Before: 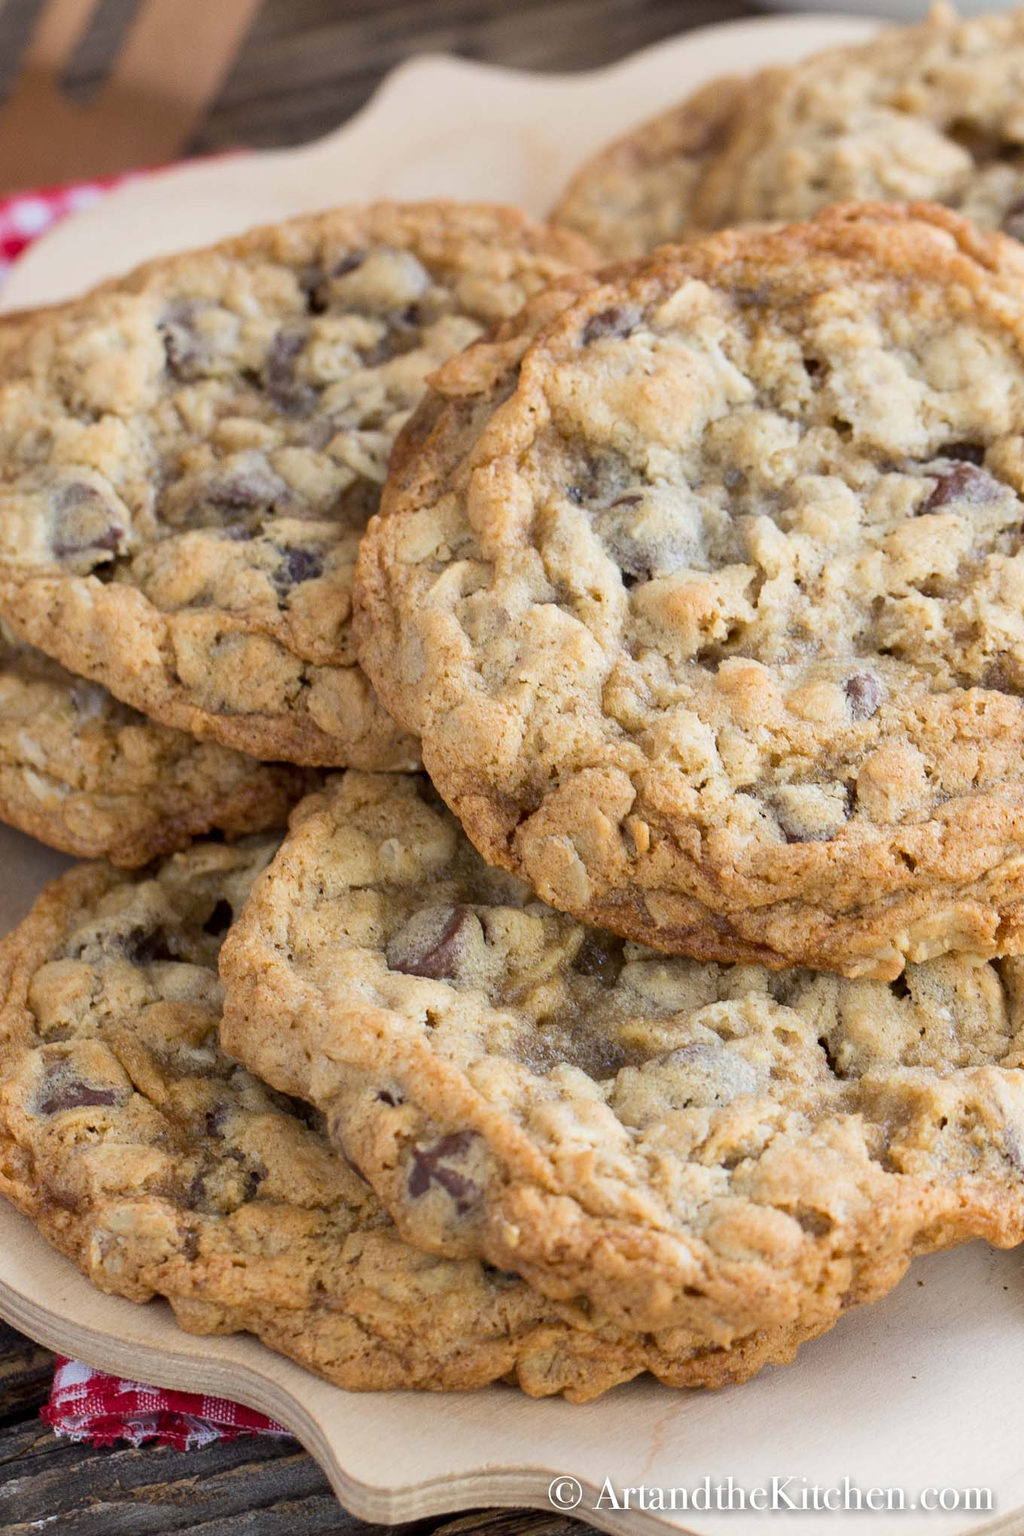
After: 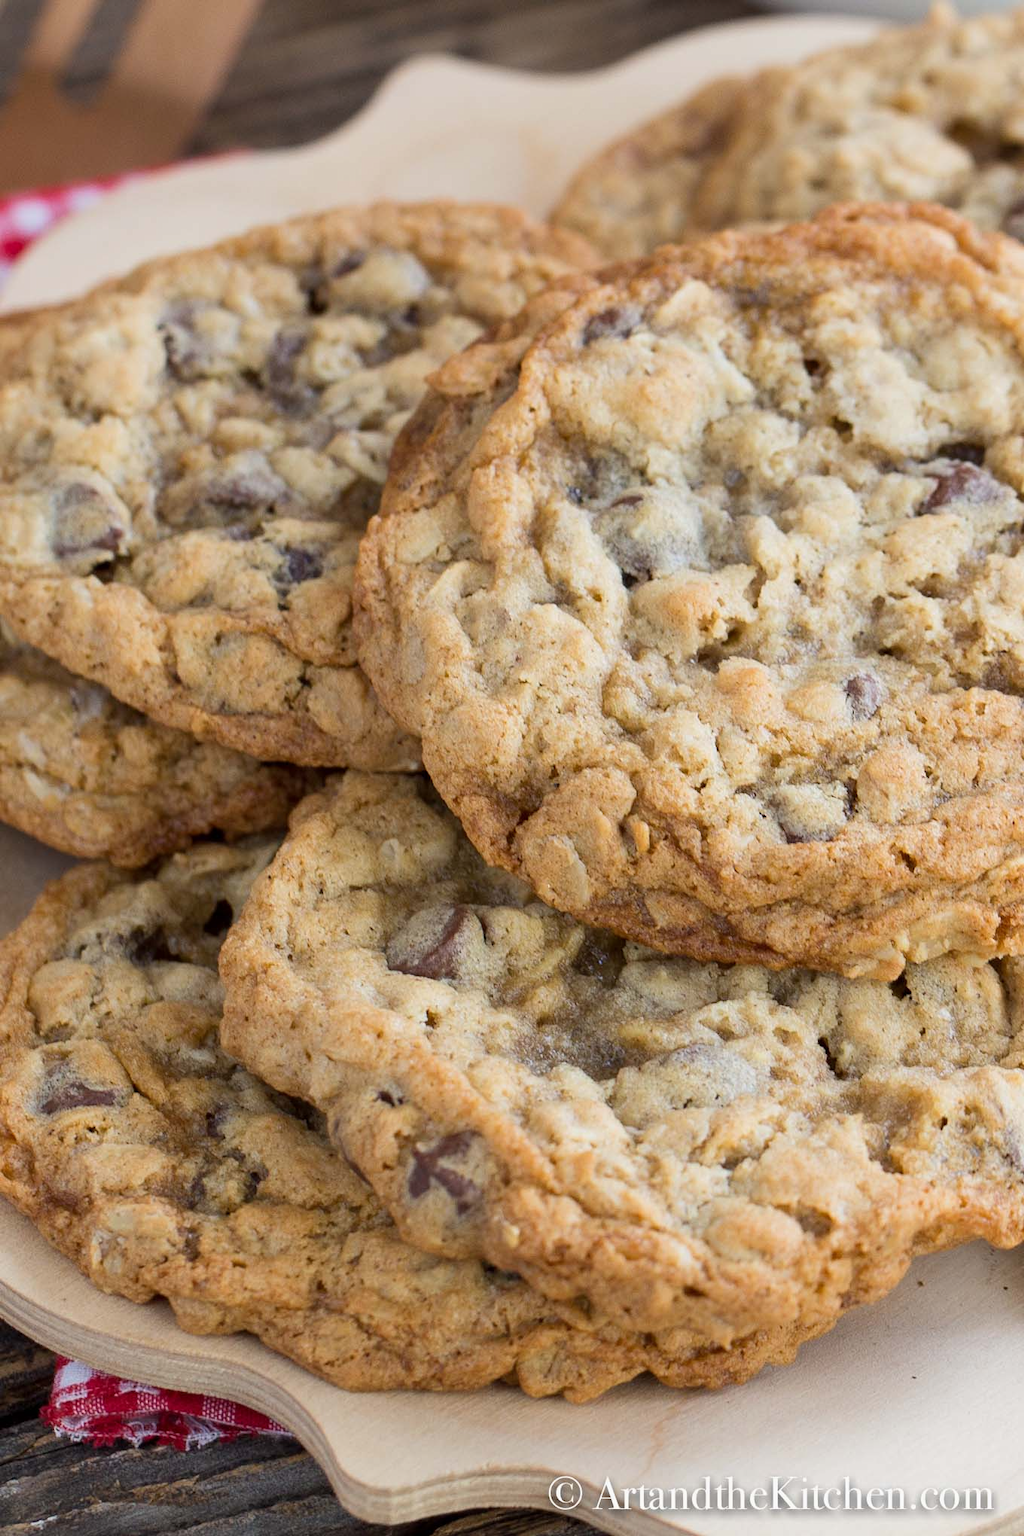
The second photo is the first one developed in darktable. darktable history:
exposure: exposure -0.072 EV, compensate highlight preservation false
